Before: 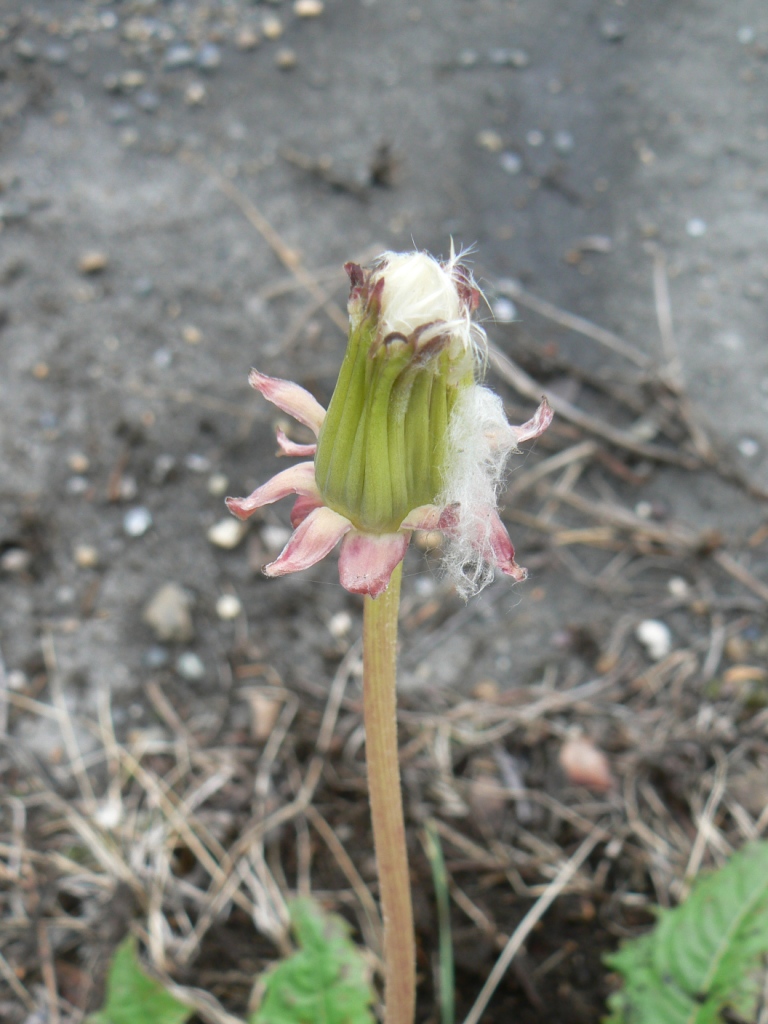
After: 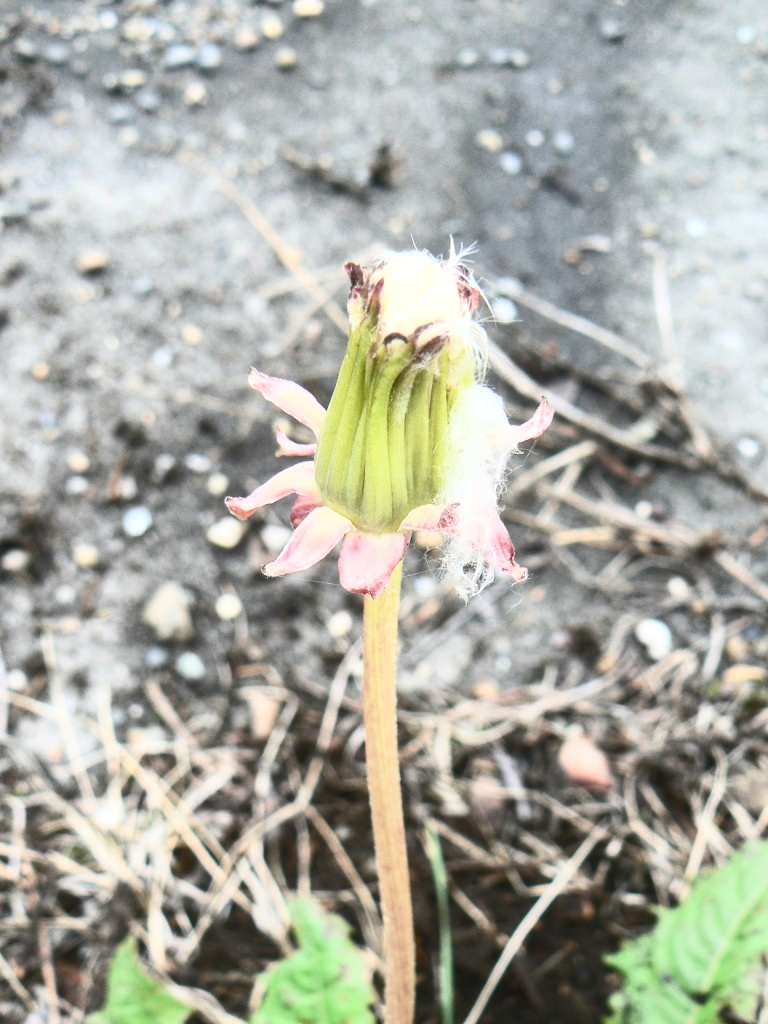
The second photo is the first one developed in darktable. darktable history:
local contrast: detail 113%
contrast brightness saturation: contrast 0.624, brightness 0.354, saturation 0.137
